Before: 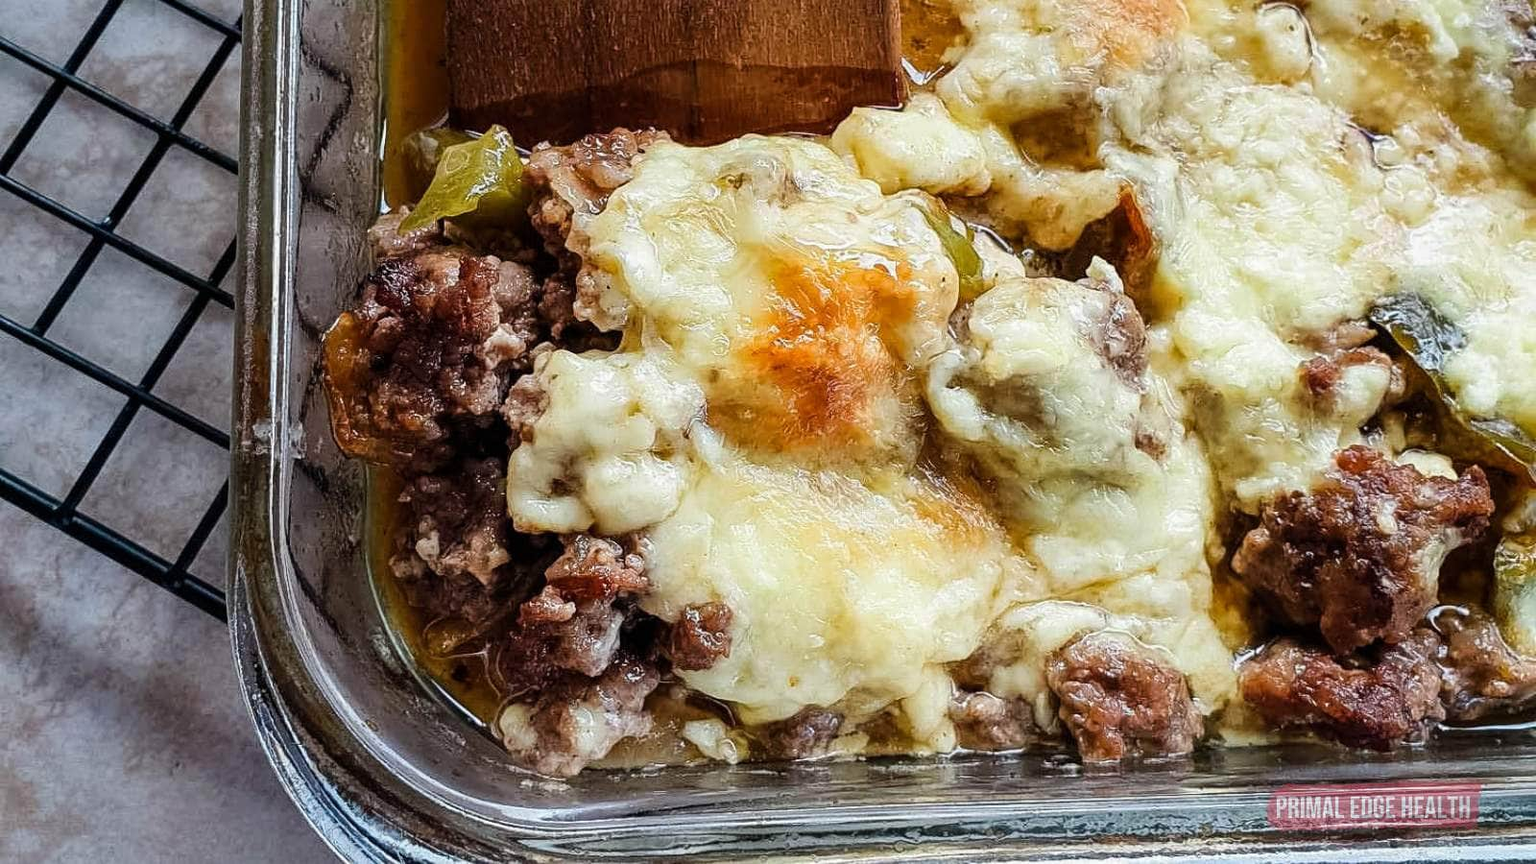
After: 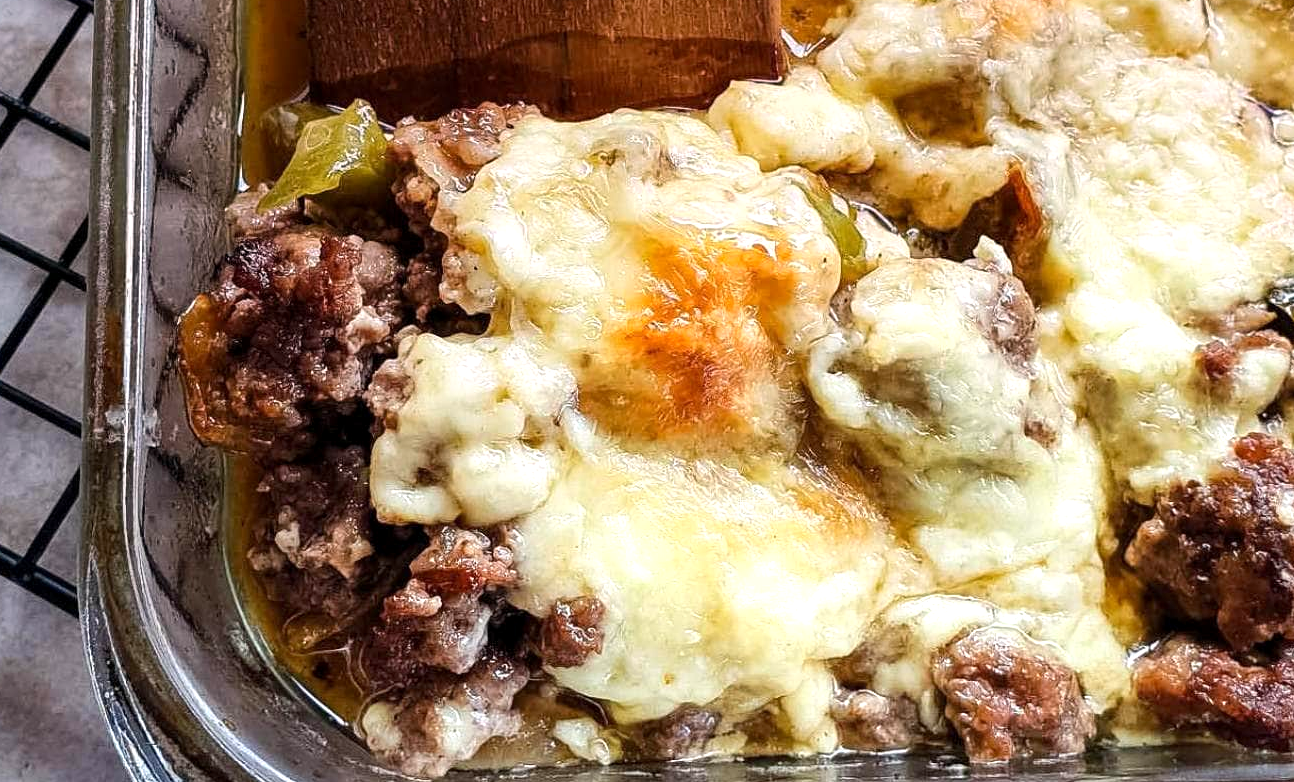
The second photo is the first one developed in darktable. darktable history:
graduated density: density 0.38 EV, hardness 21%, rotation -6.11°, saturation 32%
crop: left 9.929%, top 3.475%, right 9.188%, bottom 9.529%
exposure: black level correction 0.001, exposure 0.5 EV, compensate exposure bias true, compensate highlight preservation false
